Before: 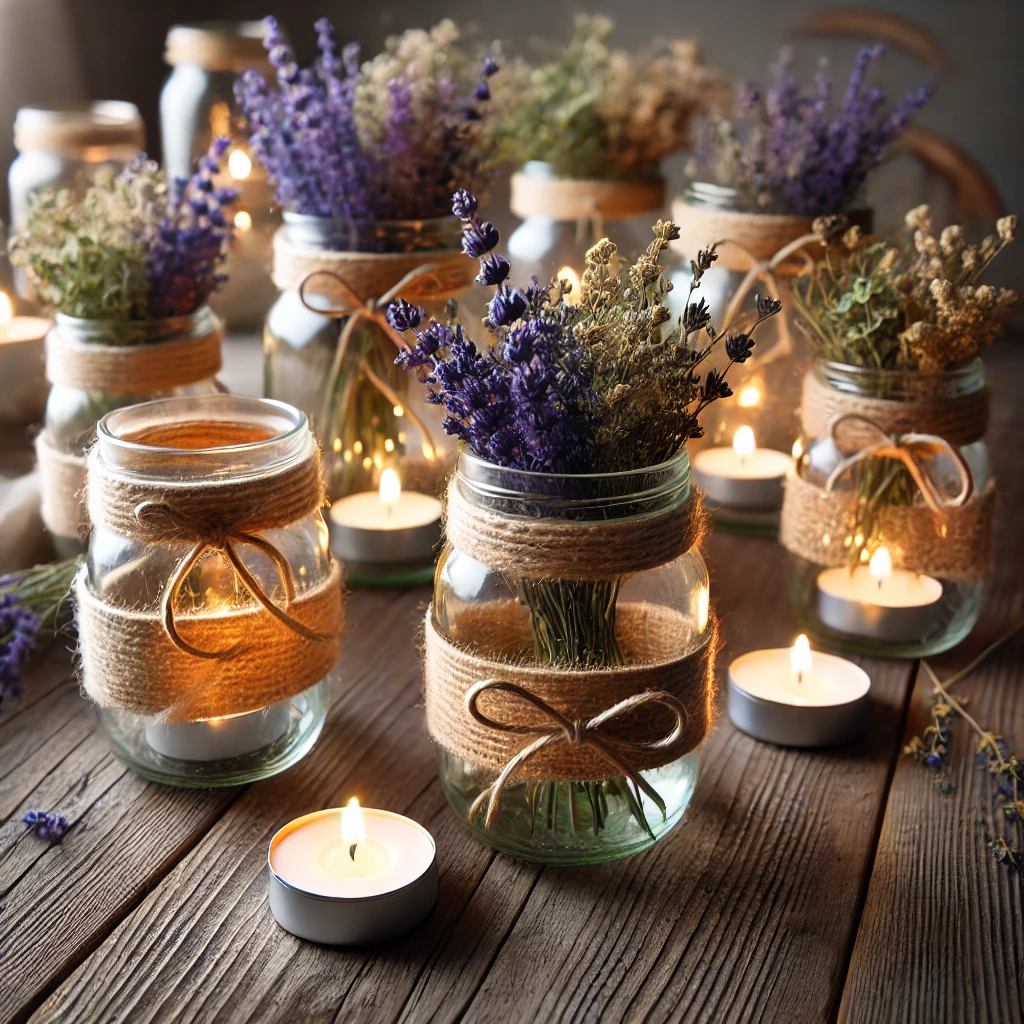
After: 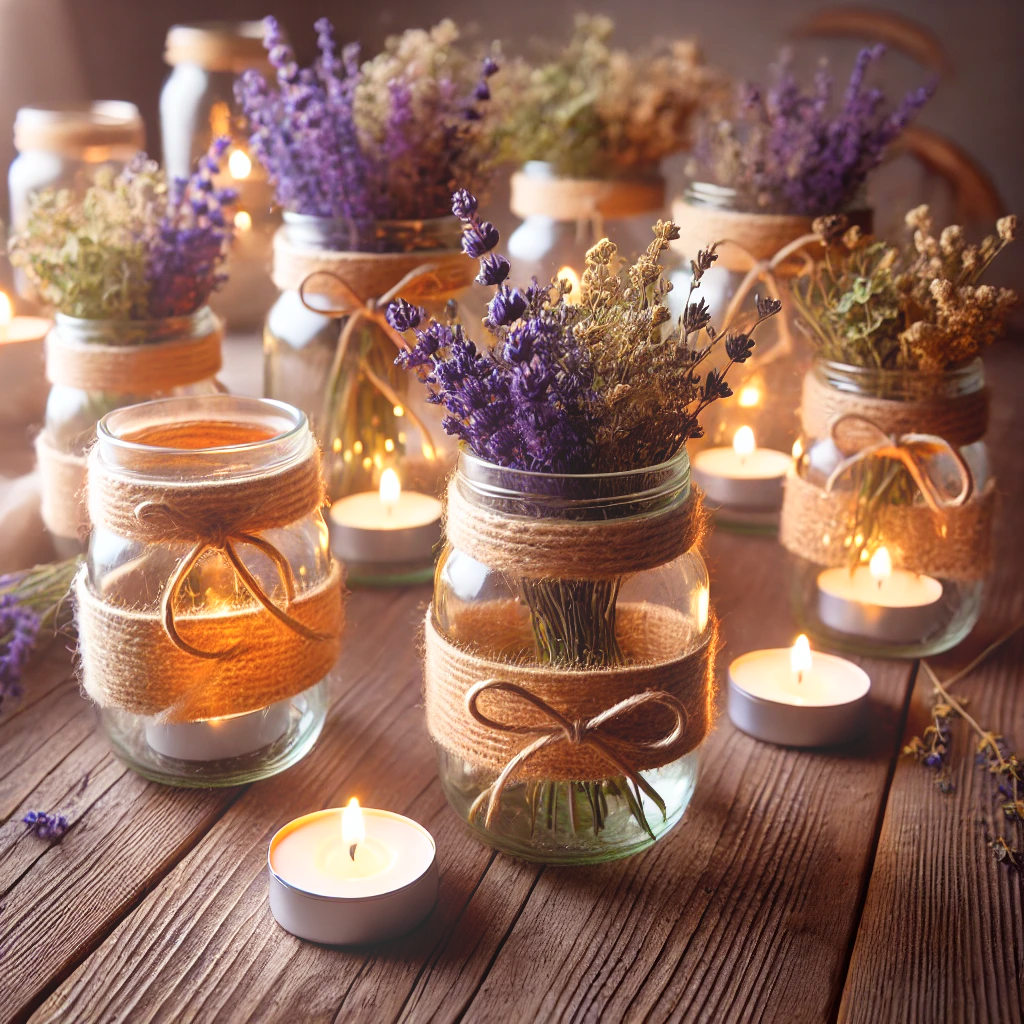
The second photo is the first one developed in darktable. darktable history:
white balance: emerald 1
rgb levels: mode RGB, independent channels, levels [[0, 0.474, 1], [0, 0.5, 1], [0, 0.5, 1]]
bloom: on, module defaults
color balance rgb: global vibrance 20%
